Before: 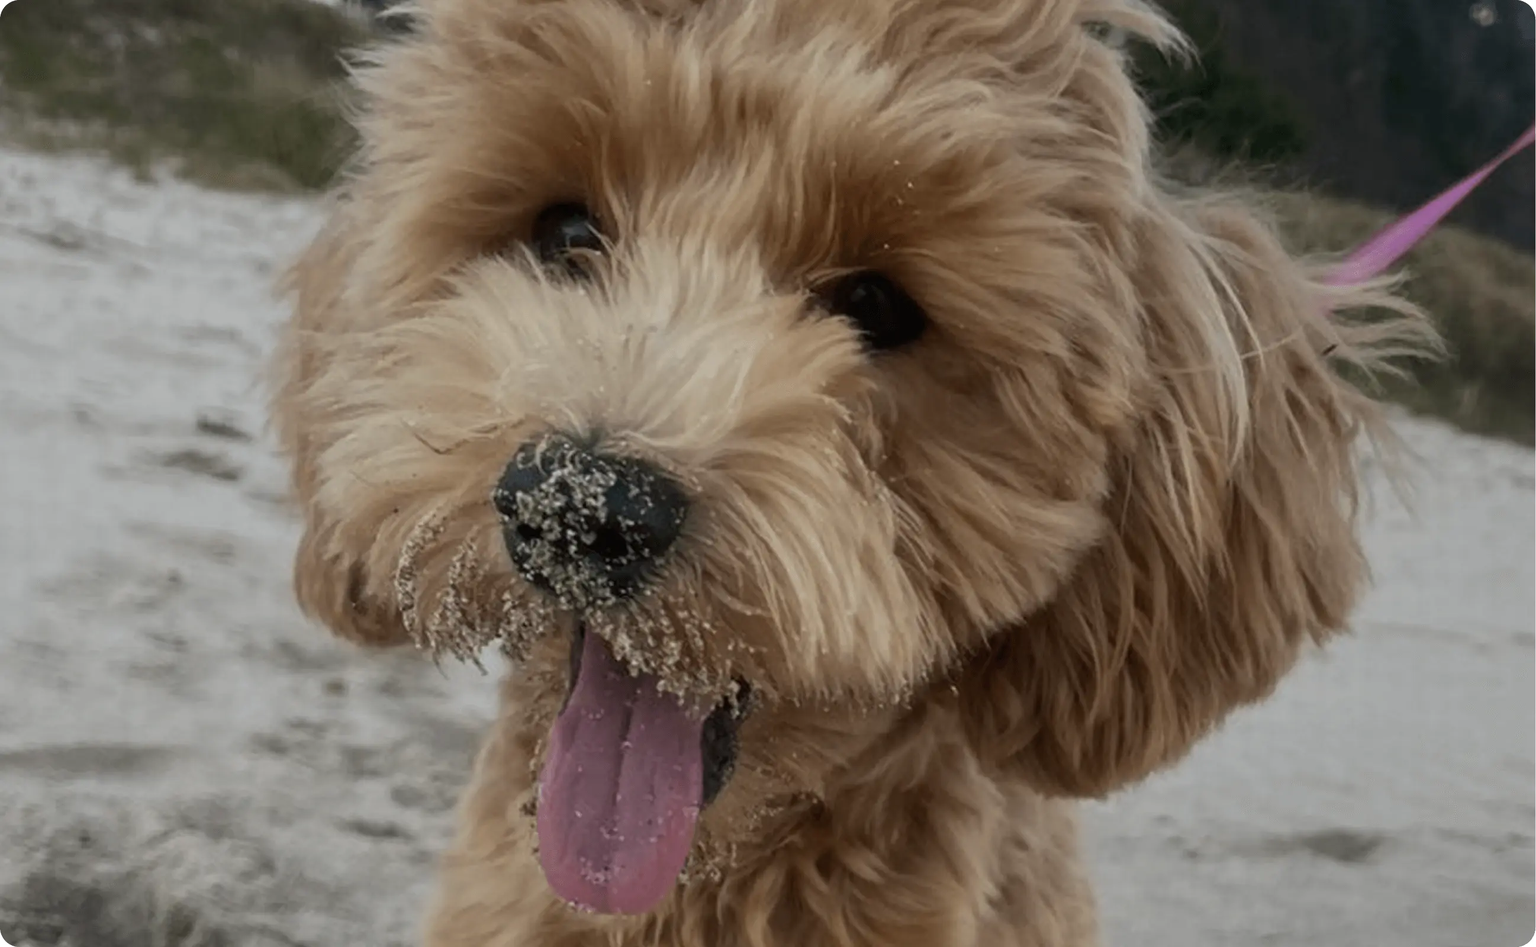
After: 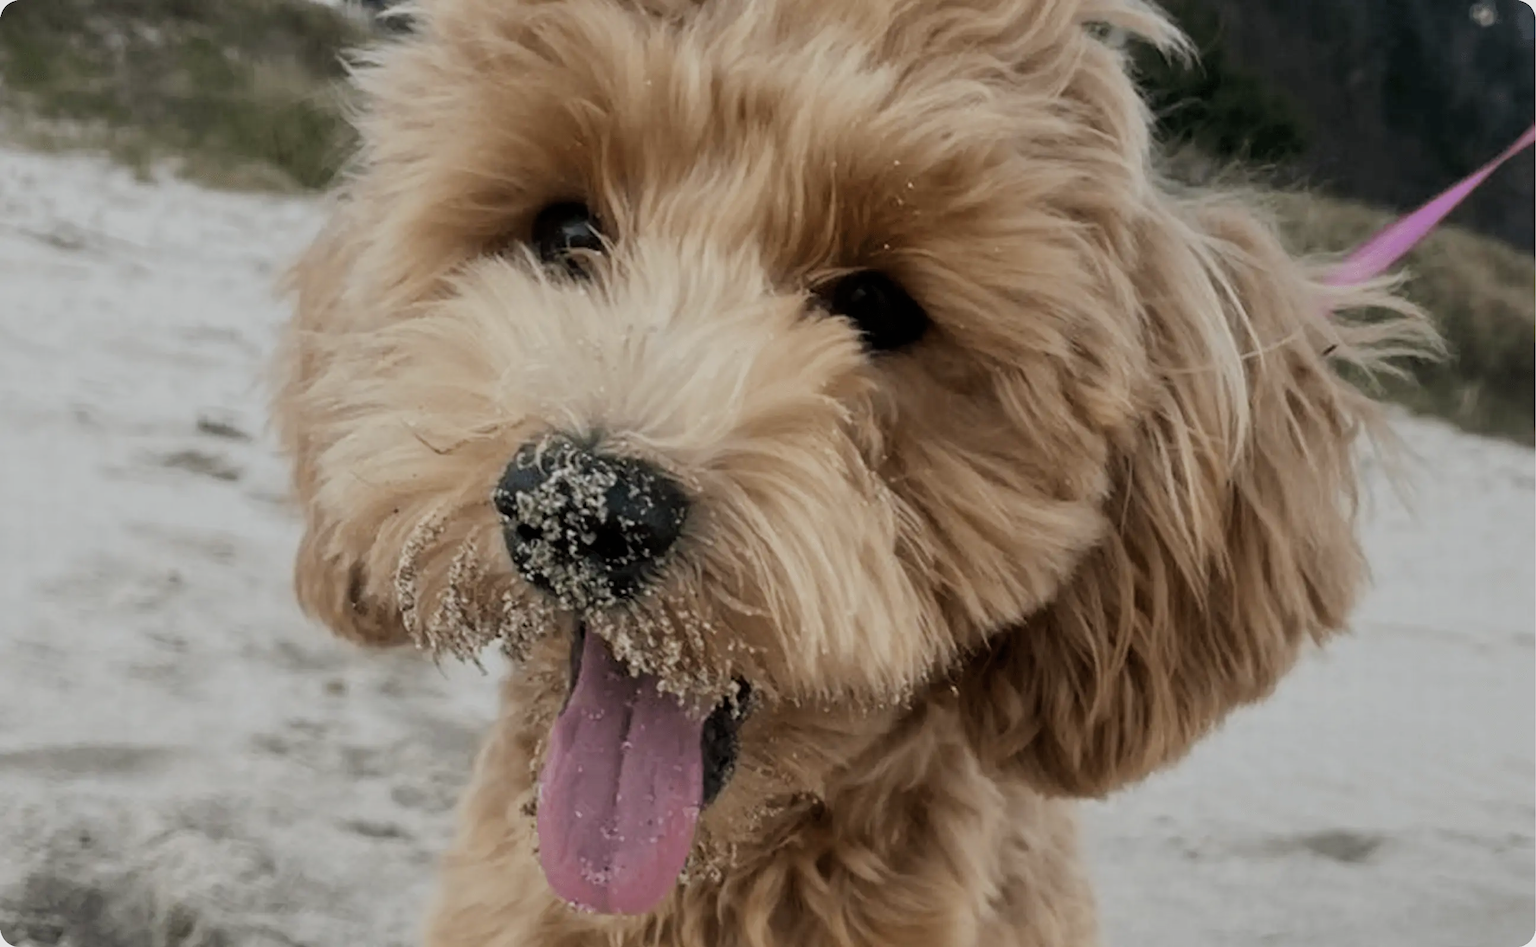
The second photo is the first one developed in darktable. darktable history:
exposure: exposure 0.496 EV, compensate highlight preservation false
white balance: emerald 1
filmic rgb: black relative exposure -7.65 EV, white relative exposure 4.56 EV, hardness 3.61
